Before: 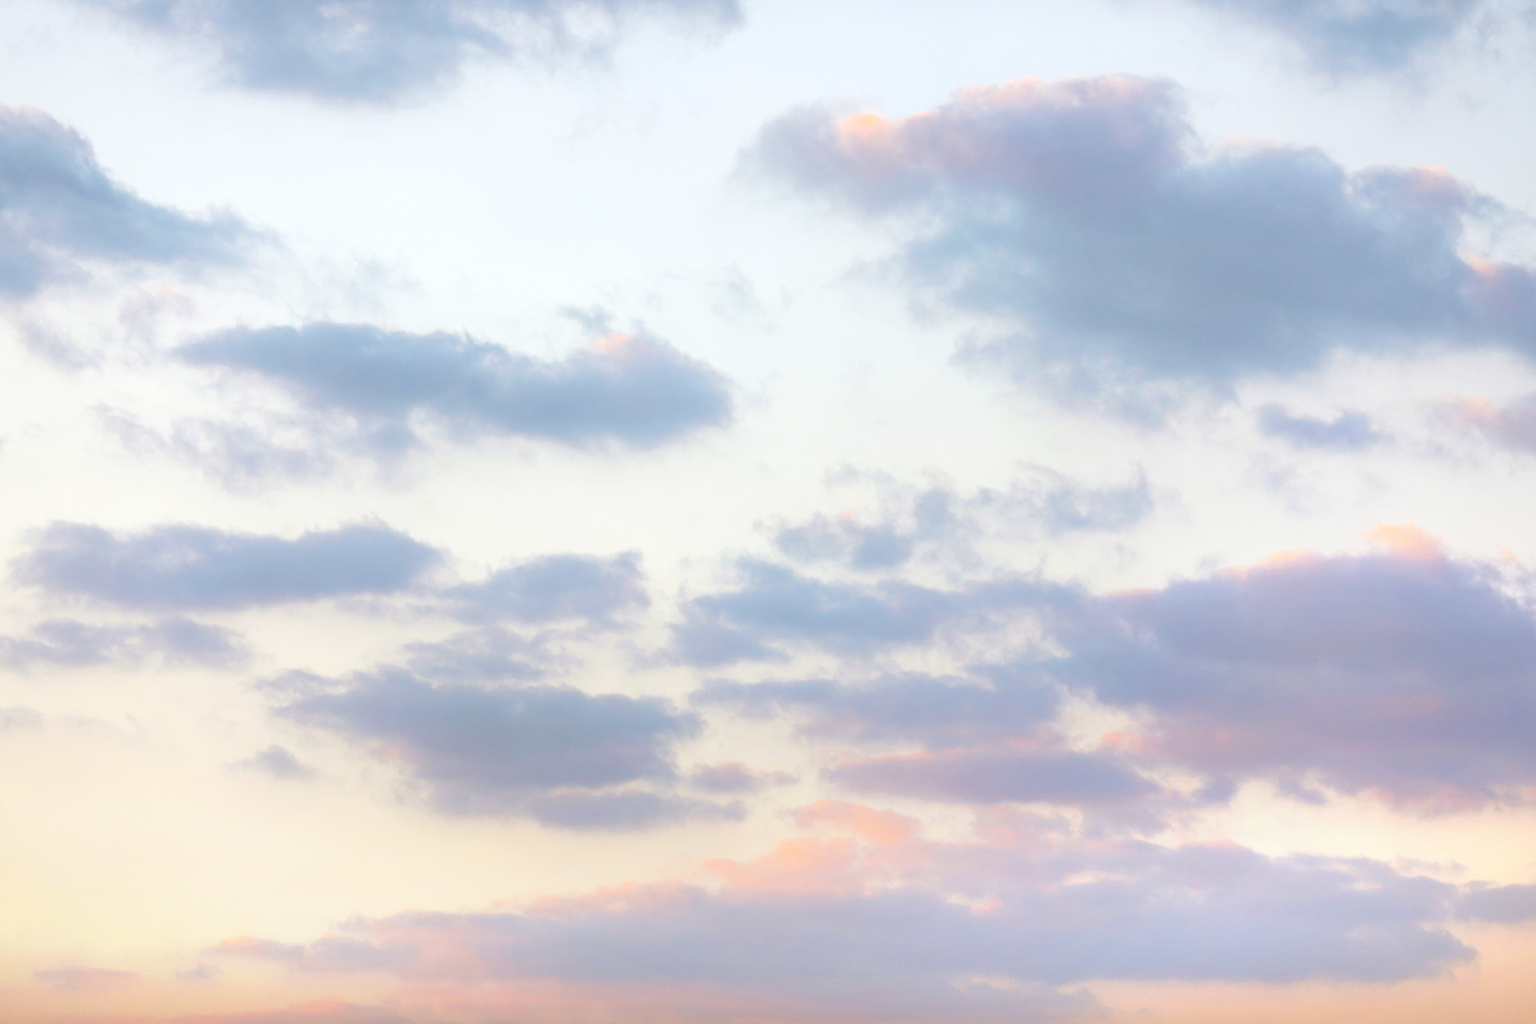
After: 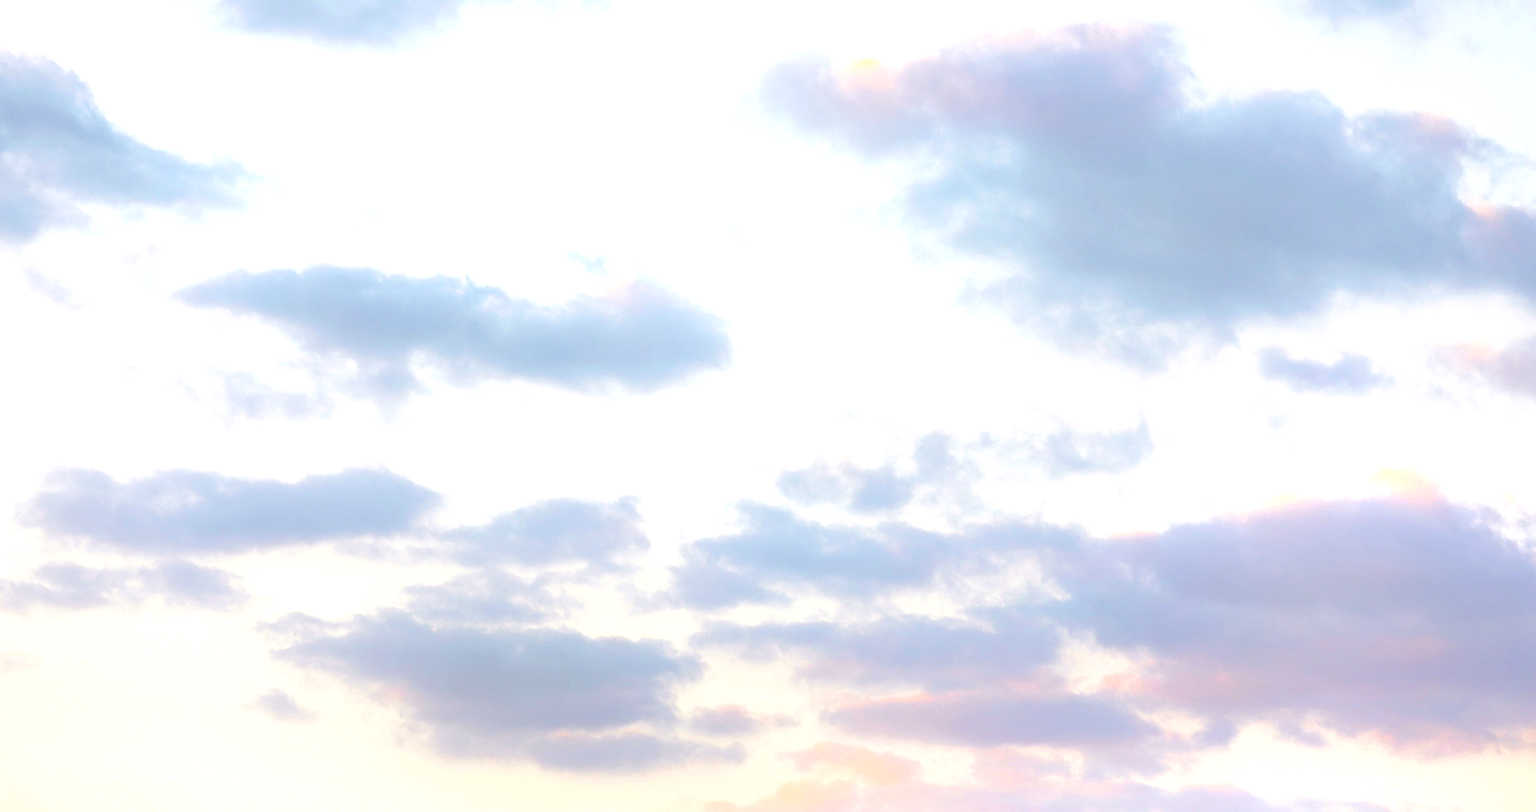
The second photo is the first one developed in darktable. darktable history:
crop and rotate: top 5.667%, bottom 14.937%
exposure: black level correction 0, exposure 0.4 EV, compensate exposure bias true, compensate highlight preservation false
sharpen: on, module defaults
